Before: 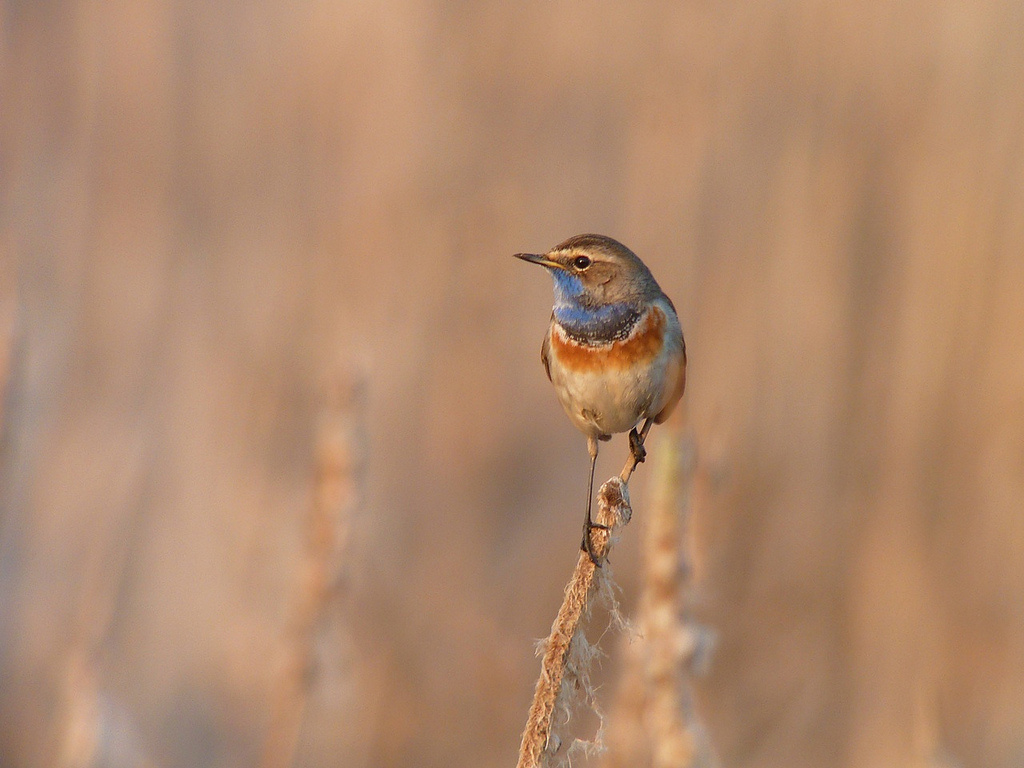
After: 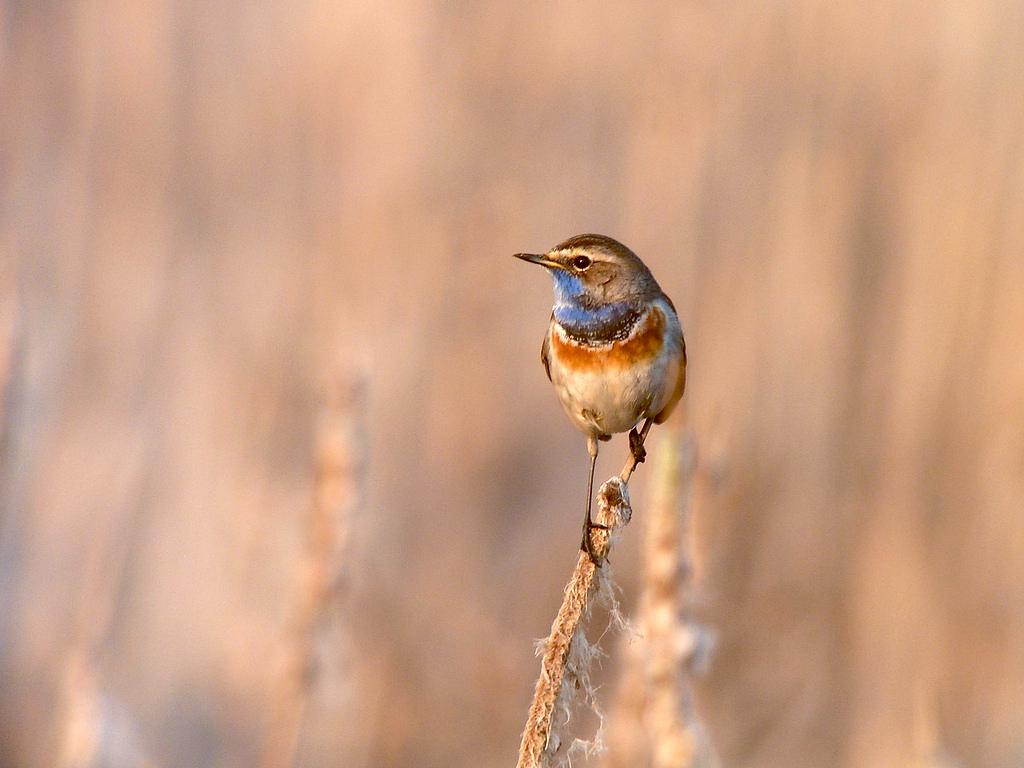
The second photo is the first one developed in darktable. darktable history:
exposure: black level correction 0.005, exposure 0.001 EV, compensate highlight preservation false
tone equalizer: -8 EV -0.75 EV, -7 EV -0.7 EV, -6 EV -0.6 EV, -5 EV -0.4 EV, -3 EV 0.4 EV, -2 EV 0.6 EV, -1 EV 0.7 EV, +0 EV 0.75 EV, edges refinement/feathering 500, mask exposure compensation -1.57 EV, preserve details no
color balance: lift [1, 1.015, 1.004, 0.985], gamma [1, 0.958, 0.971, 1.042], gain [1, 0.956, 0.977, 1.044]
